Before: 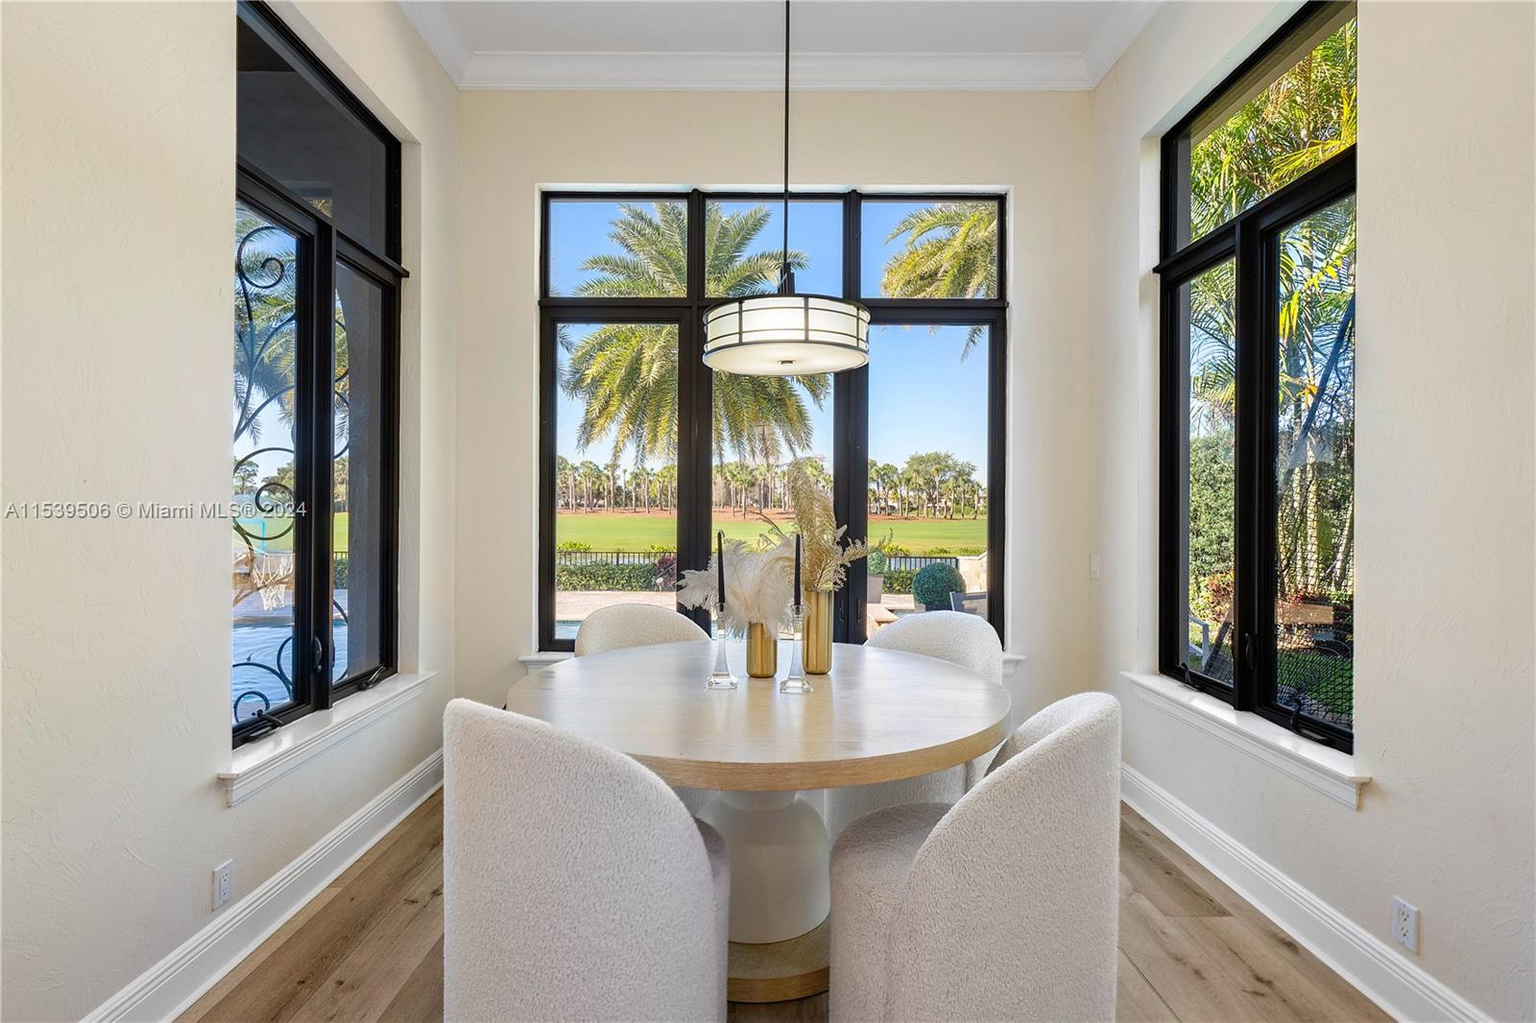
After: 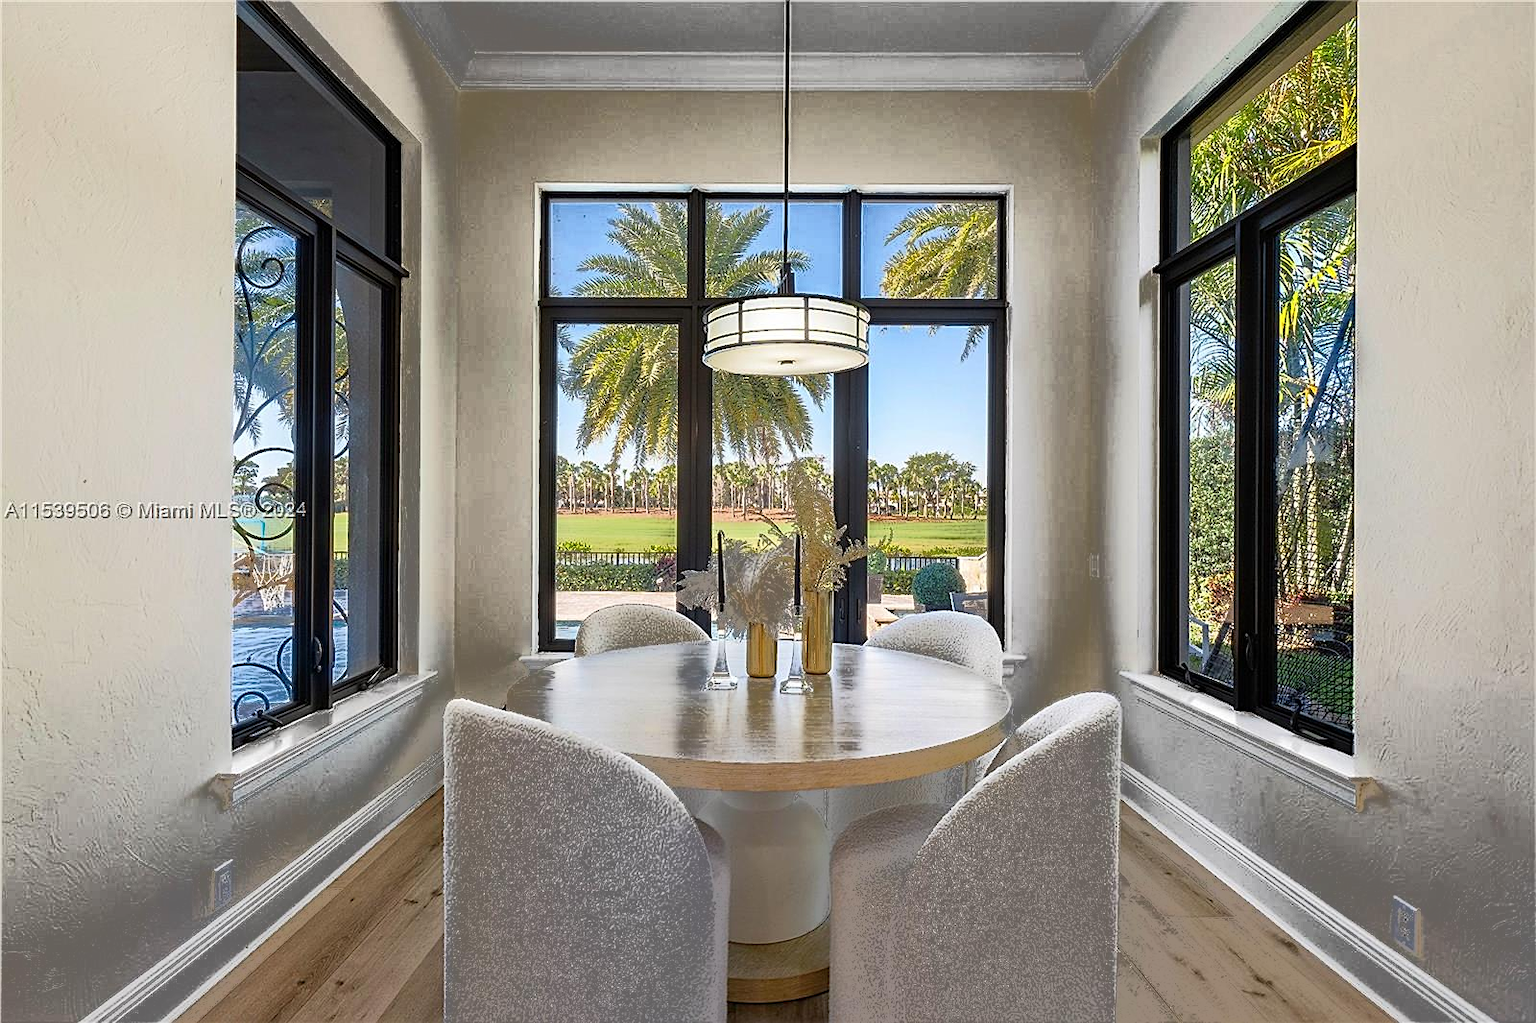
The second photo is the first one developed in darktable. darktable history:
sharpen: on, module defaults
fill light: exposure -0.73 EV, center 0.69, width 2.2
